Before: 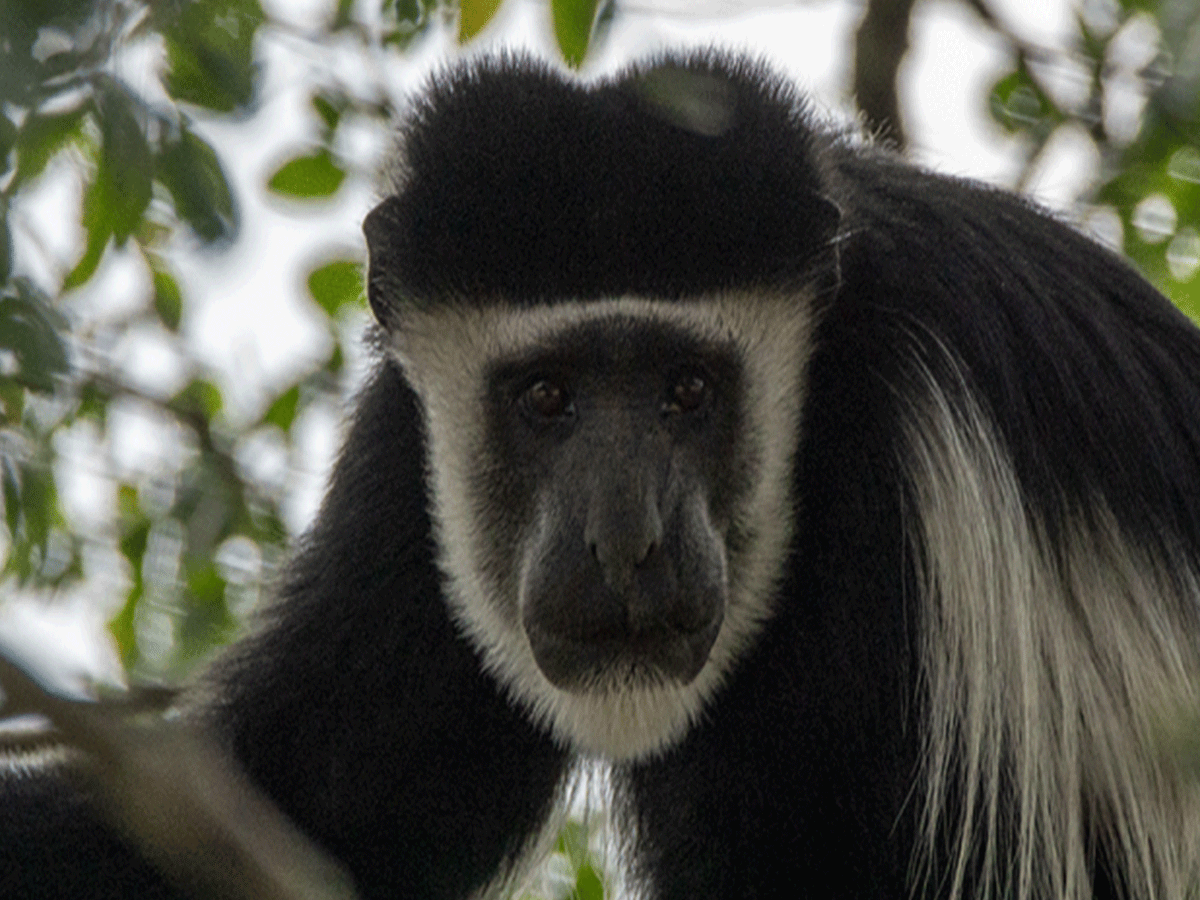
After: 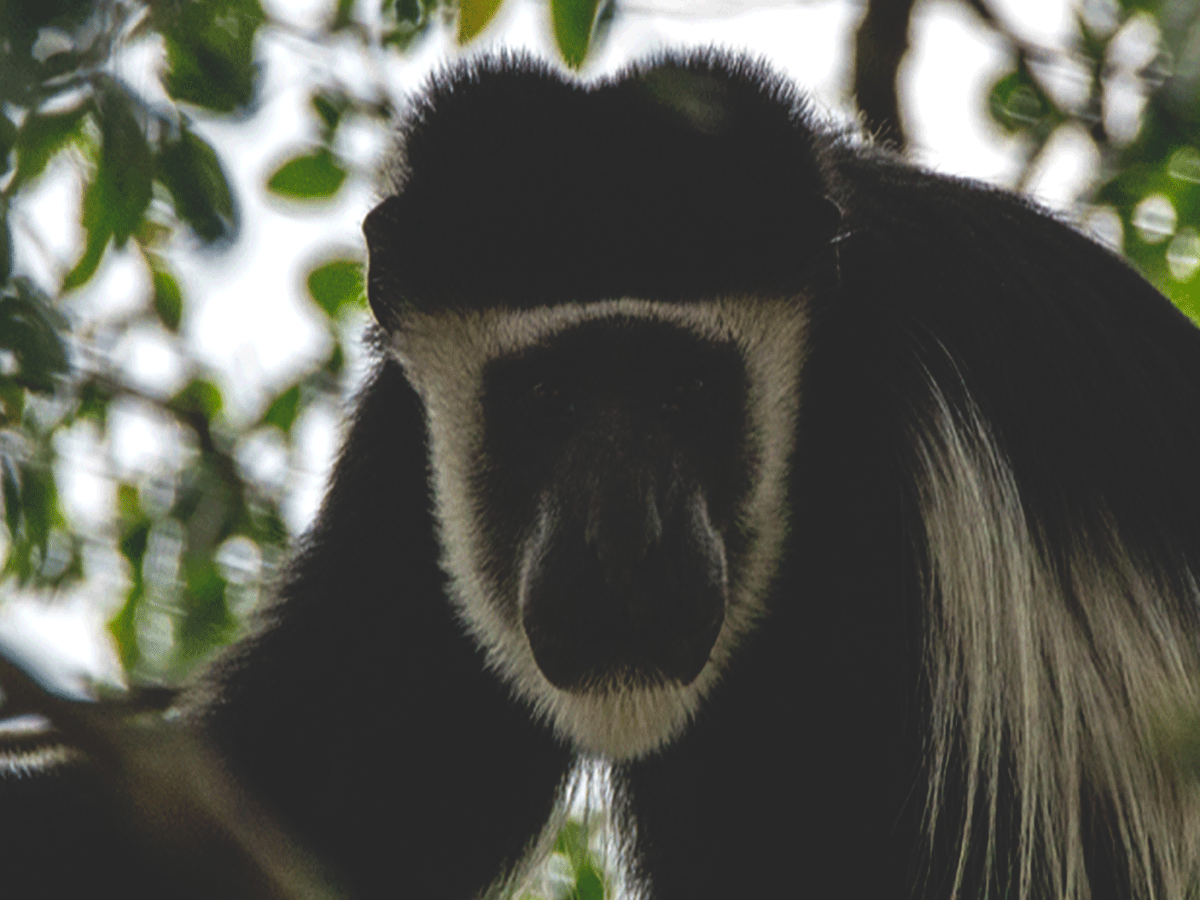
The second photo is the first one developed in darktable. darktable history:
color balance rgb: contrast -10%
exposure: black level correction 0, exposure 0.5 EV, compensate exposure bias true, compensate highlight preservation false
base curve: curves: ch0 [(0, 0.02) (0.083, 0.036) (1, 1)], preserve colors none
